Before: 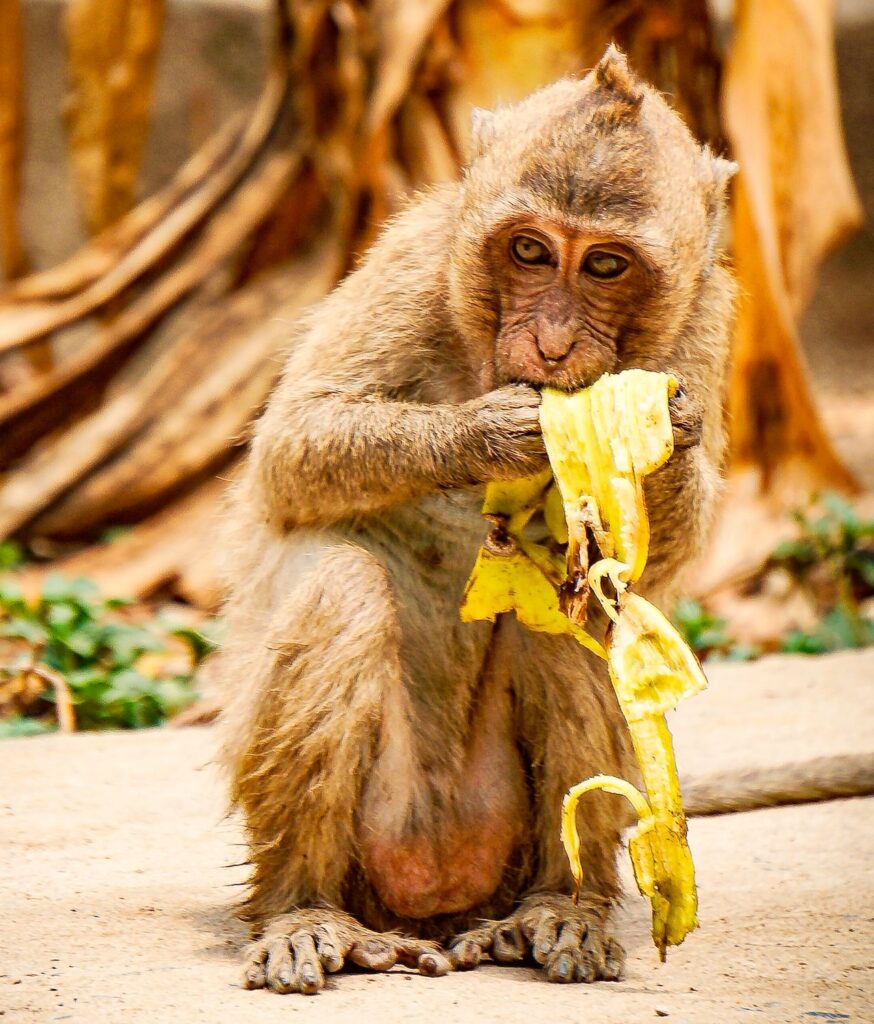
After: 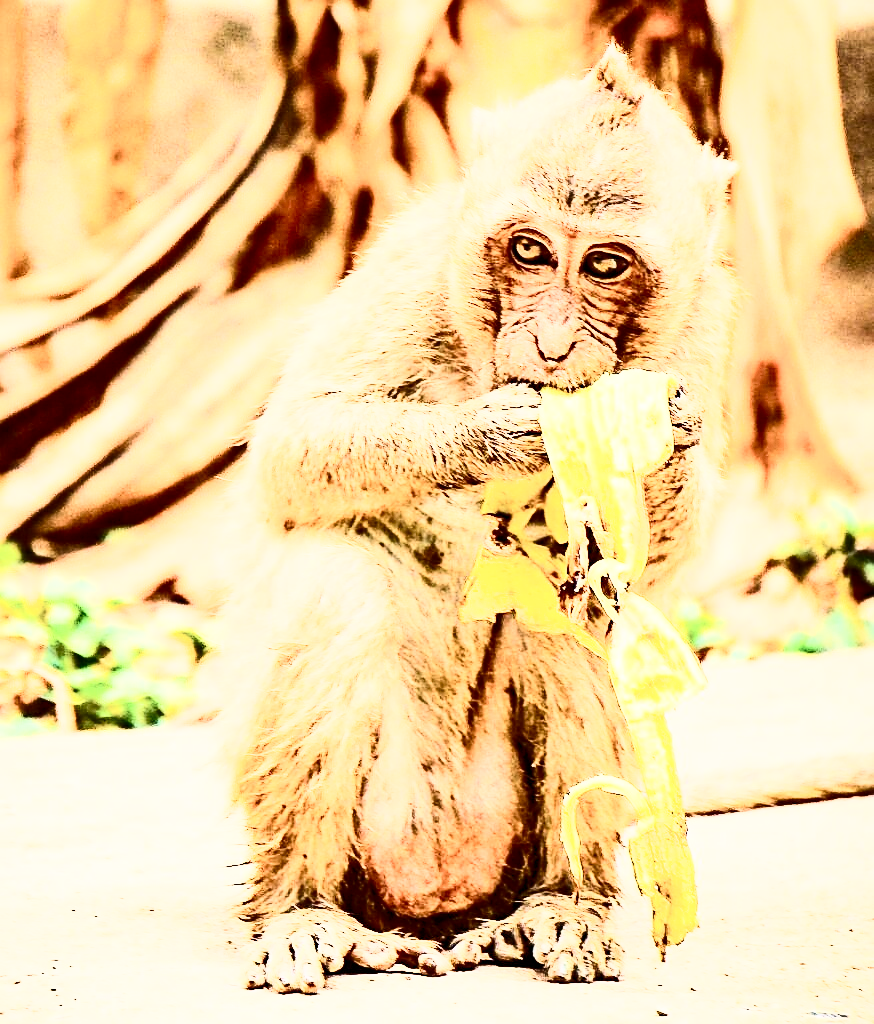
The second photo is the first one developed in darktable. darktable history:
contrast brightness saturation: contrast 0.93, brightness 0.2
exposure: exposure 1.5 EV, compensate highlight preservation false
filmic rgb: black relative exposure -7.15 EV, white relative exposure 5.36 EV, hardness 3.02
sharpen: on, module defaults
